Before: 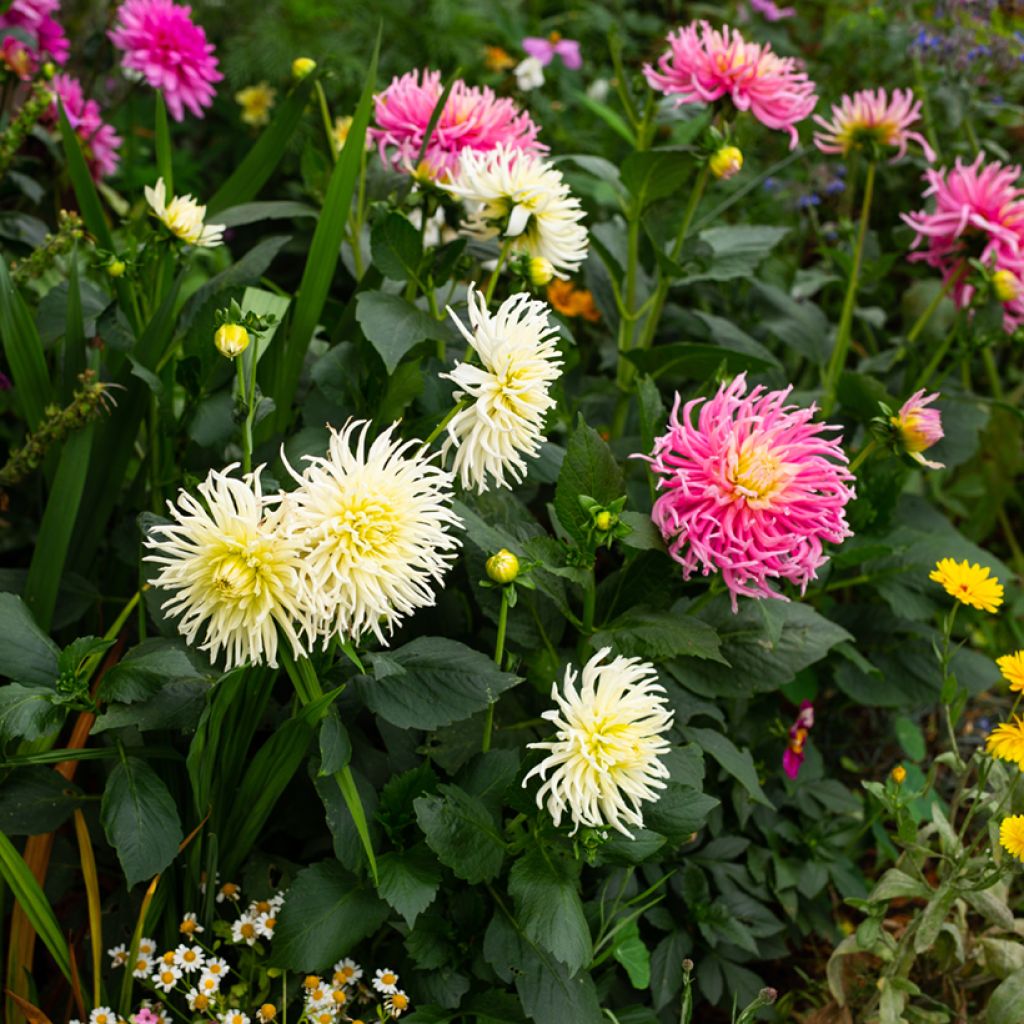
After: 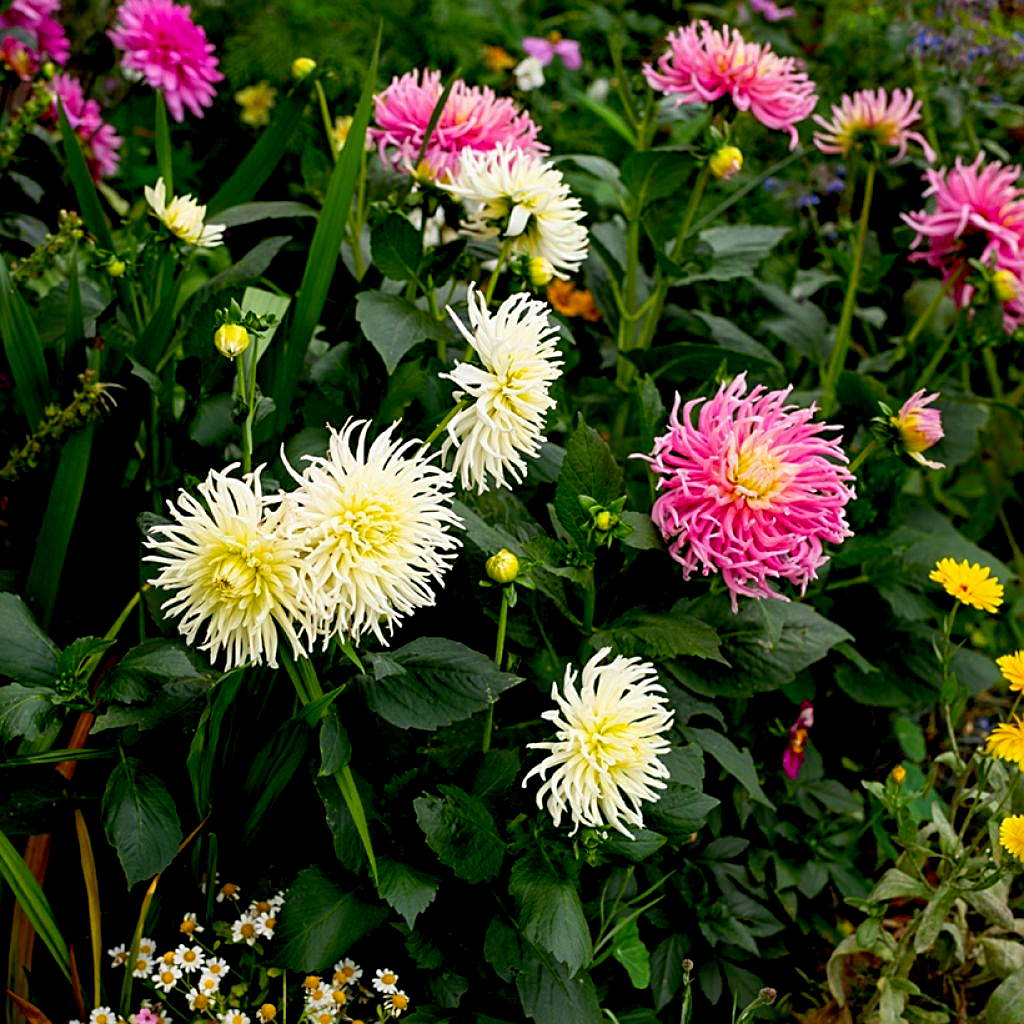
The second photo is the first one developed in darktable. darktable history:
sharpen: on, module defaults
exposure: black level correction 0.017, exposure -0.007 EV, compensate exposure bias true, compensate highlight preservation false
